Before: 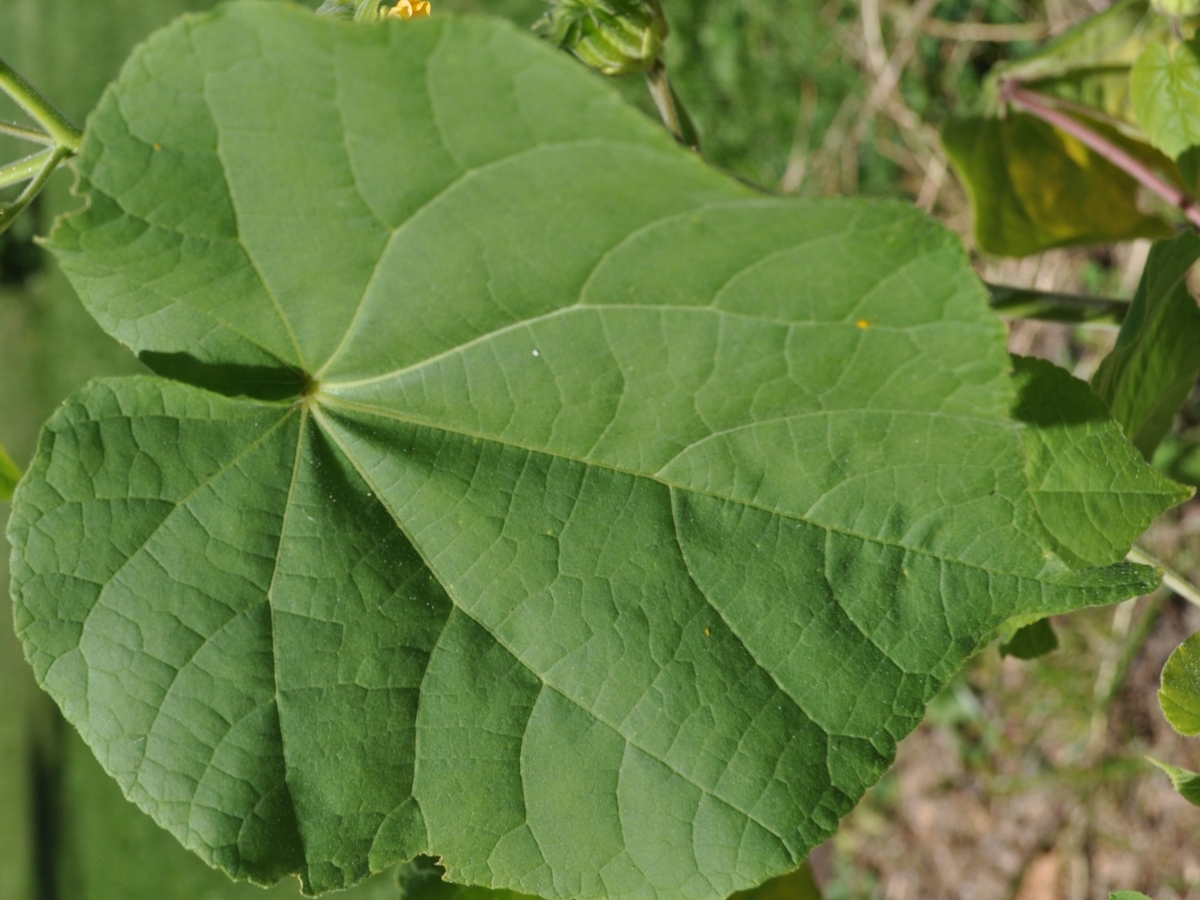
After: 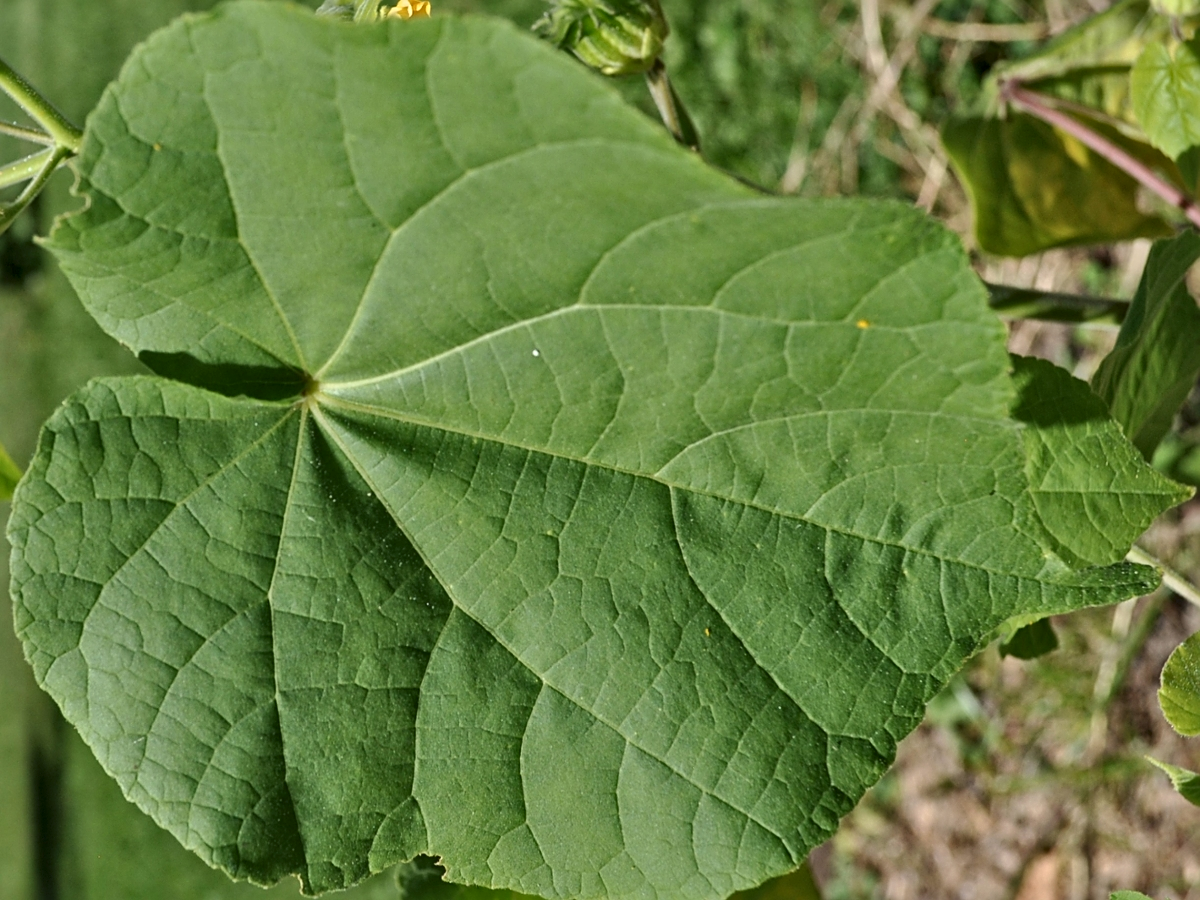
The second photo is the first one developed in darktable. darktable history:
sharpen: on, module defaults
tone equalizer: on, module defaults
local contrast: mode bilateral grid, contrast 21, coarseness 19, detail 163%, midtone range 0.2
